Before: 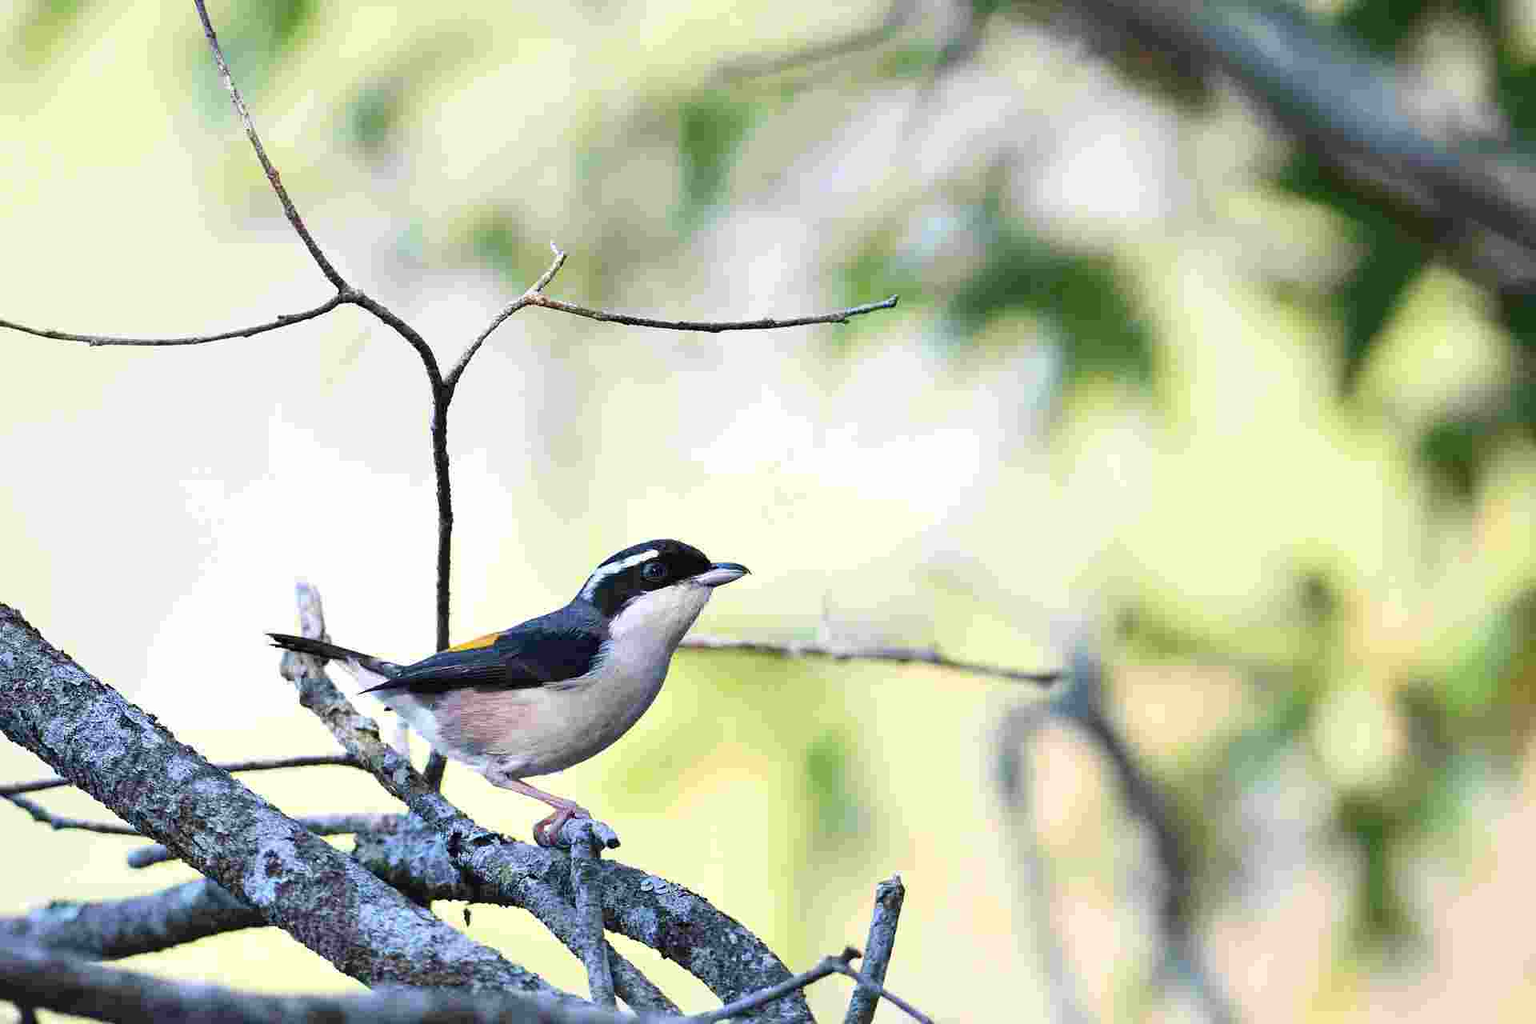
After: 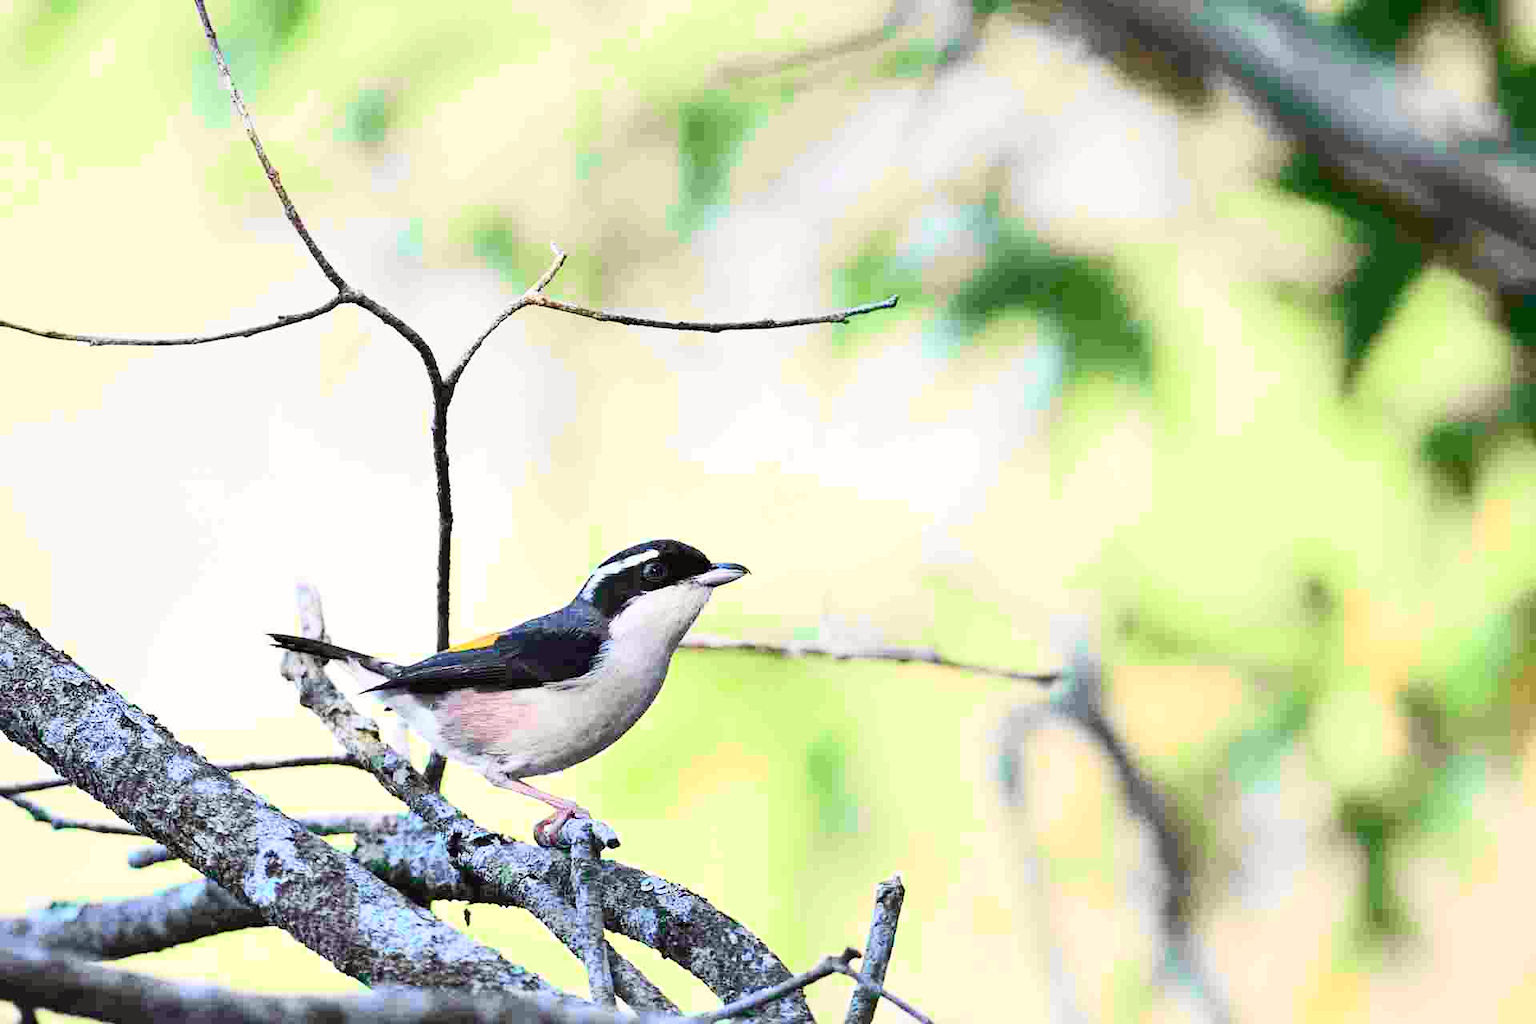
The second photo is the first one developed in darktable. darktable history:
tone curve: curves: ch0 [(0, 0) (0.055, 0.05) (0.258, 0.287) (0.434, 0.526) (0.517, 0.648) (0.745, 0.874) (1, 1)]; ch1 [(0, 0) (0.346, 0.307) (0.418, 0.383) (0.46, 0.439) (0.482, 0.493) (0.502, 0.503) (0.517, 0.514) (0.55, 0.561) (0.588, 0.603) (0.646, 0.688) (1, 1)]; ch2 [(0, 0) (0.346, 0.34) (0.431, 0.45) (0.485, 0.499) (0.5, 0.503) (0.527, 0.525) (0.545, 0.562) (0.679, 0.706) (1, 1)], color space Lab, independent channels, preserve colors none
